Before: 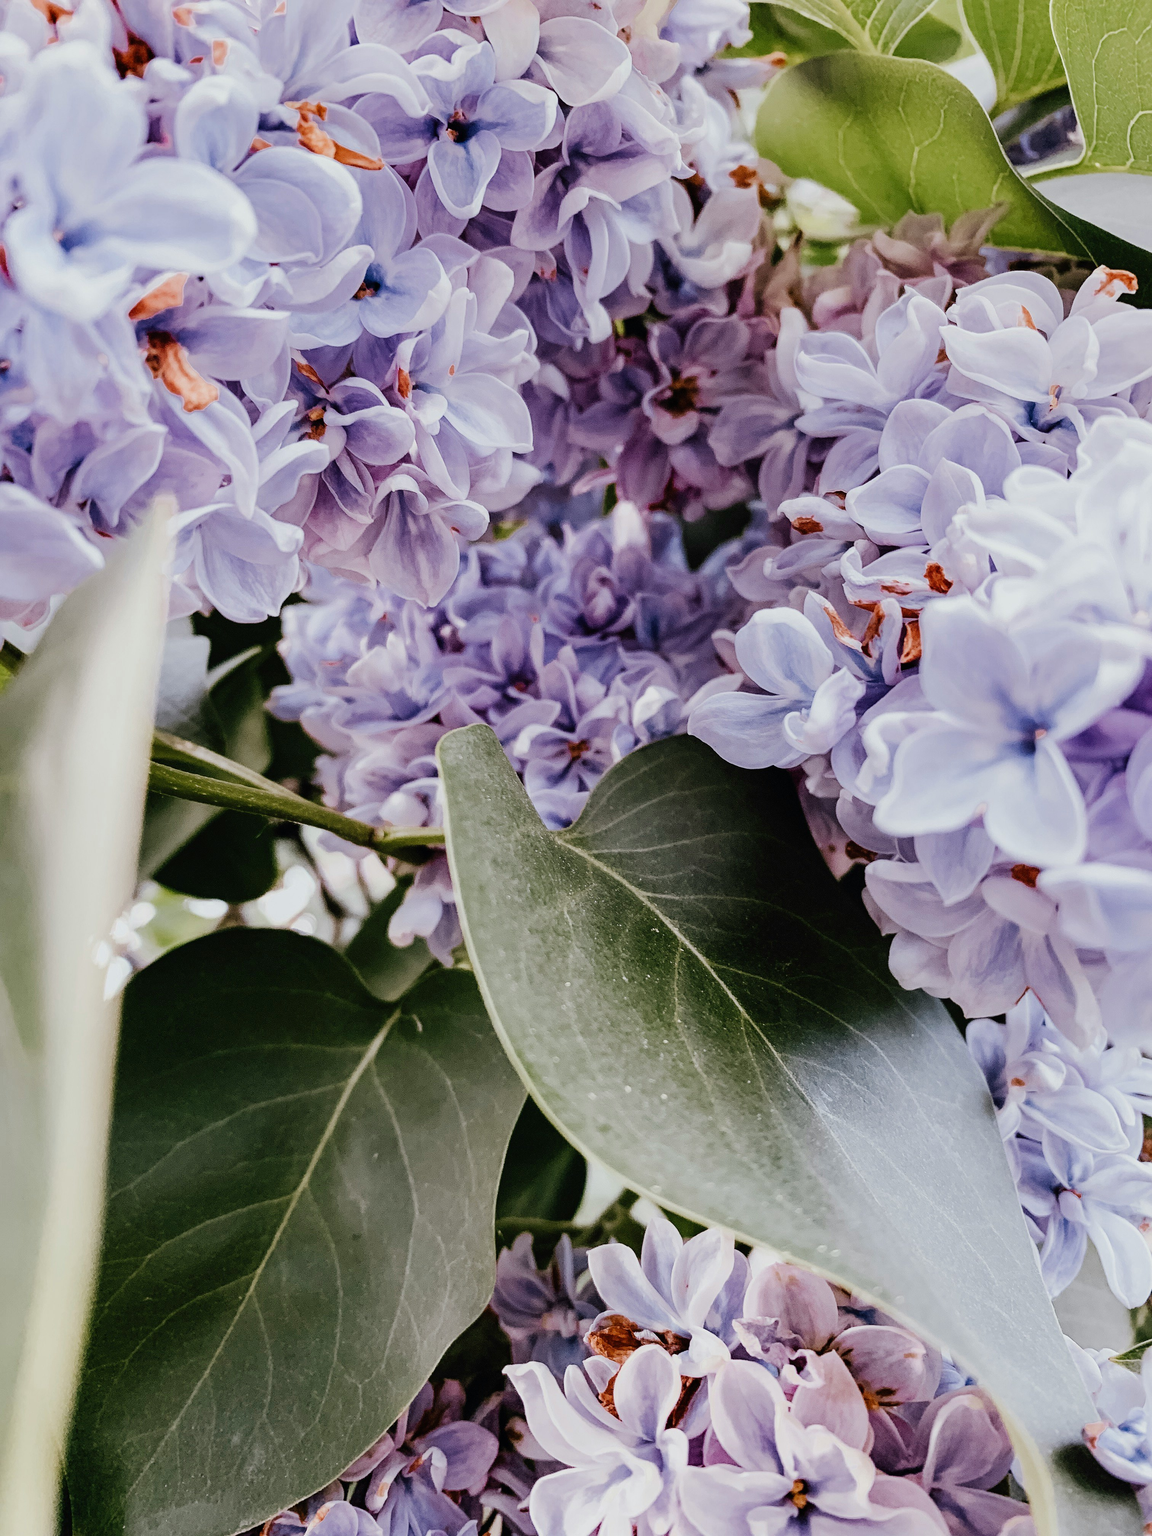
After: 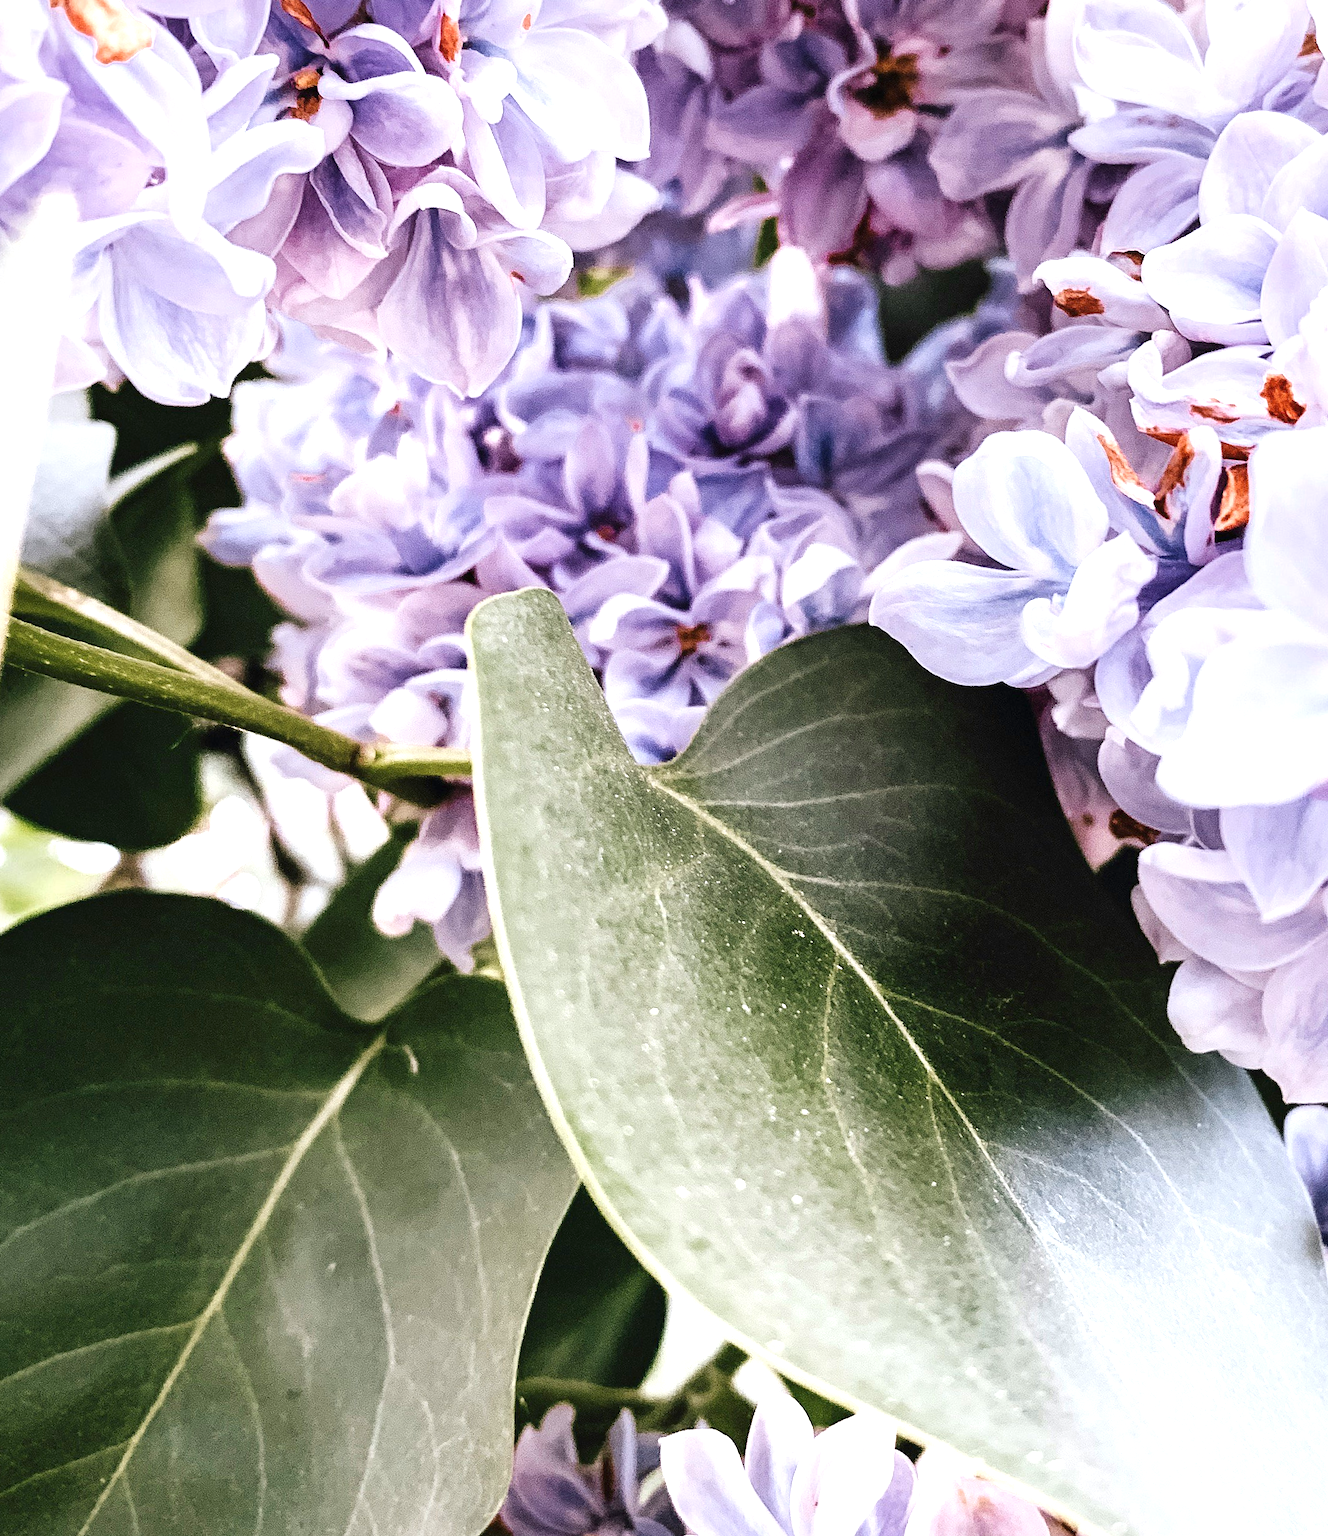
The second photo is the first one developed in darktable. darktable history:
crop and rotate: angle -3.37°, left 9.79%, top 20.73%, right 12.42%, bottom 11.82%
shadows and highlights: radius 334.93, shadows 63.48, highlights 6.06, compress 87.7%, highlights color adjustment 39.73%, soften with gaussian
contrast brightness saturation: saturation -0.05
grain: coarseness 0.09 ISO, strength 10%
exposure: black level correction 0, exposure 1.1 EV, compensate exposure bias true, compensate highlight preservation false
